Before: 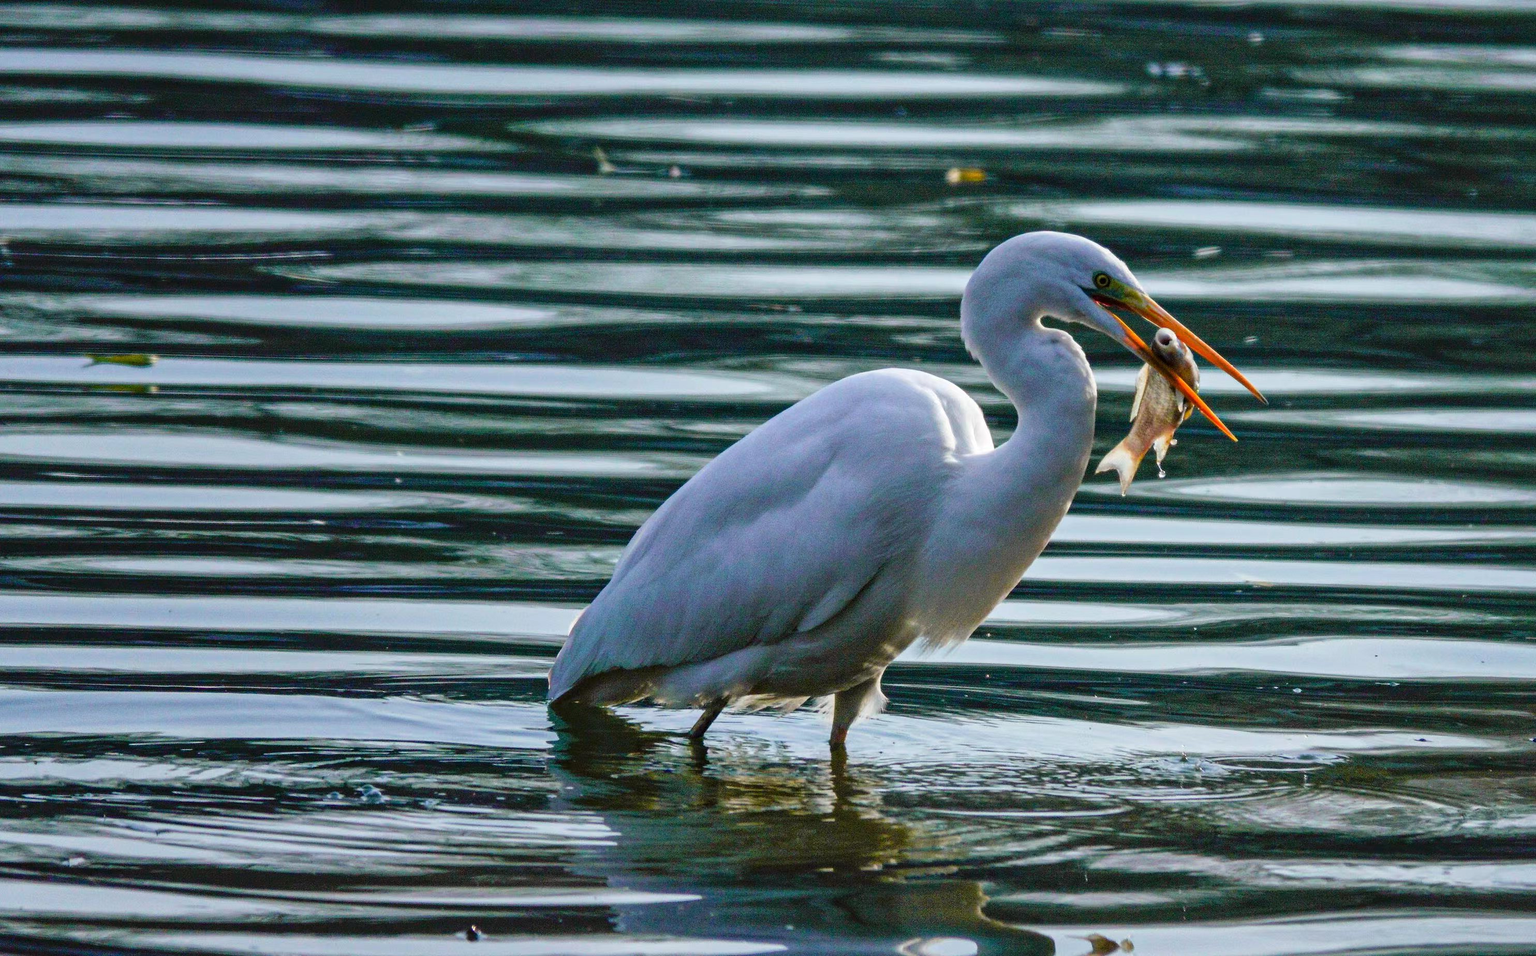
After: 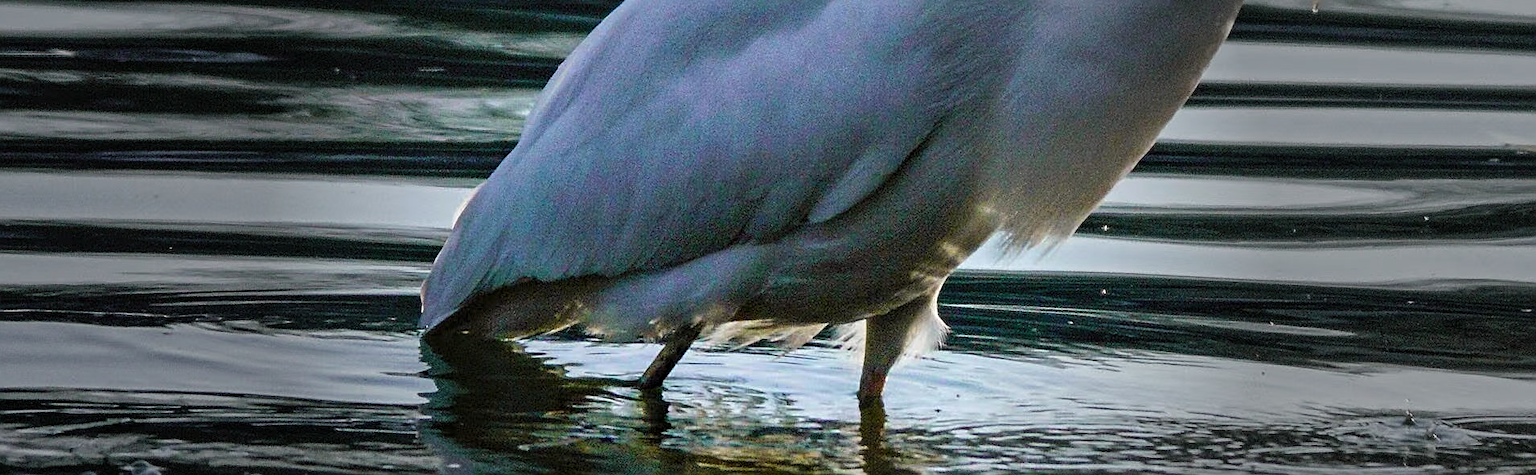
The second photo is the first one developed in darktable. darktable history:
vignetting: fall-off start 31.28%, fall-off radius 34.64%, brightness -0.575
sharpen: on, module defaults
levels: levels [0.031, 0.5, 0.969]
crop: left 18.091%, top 51.13%, right 17.525%, bottom 16.85%
